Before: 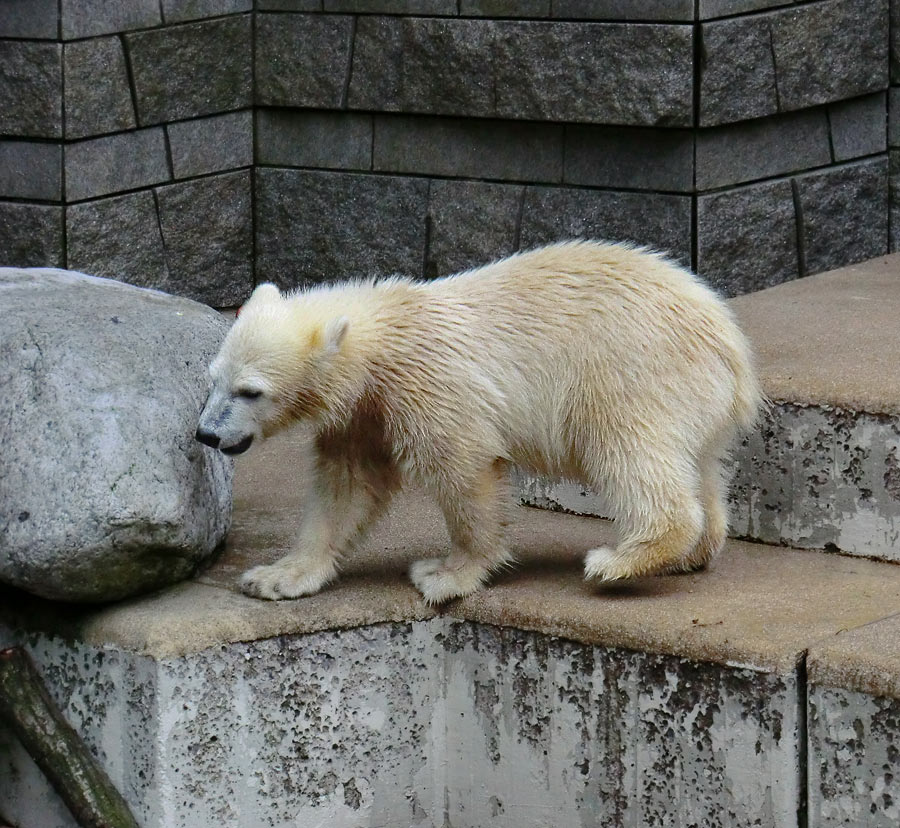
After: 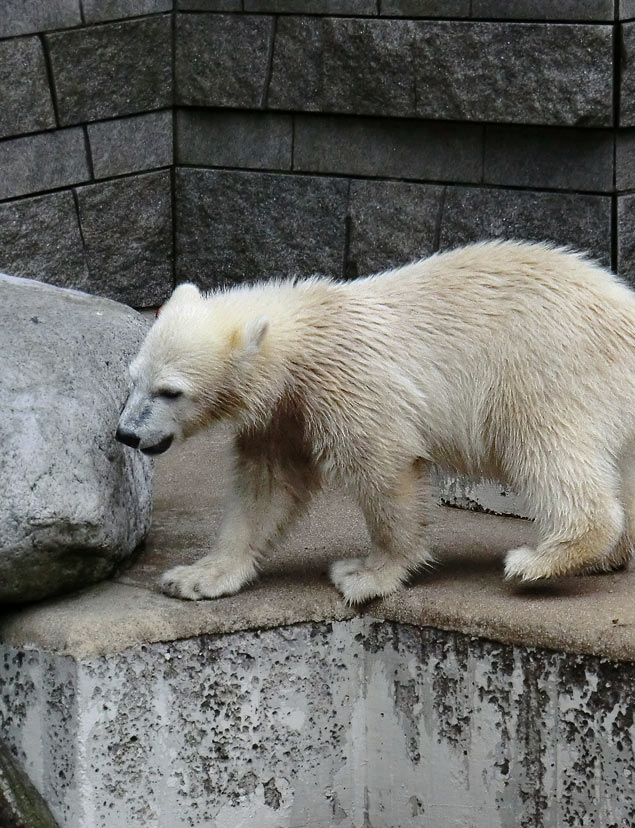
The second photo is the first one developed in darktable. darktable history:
contrast brightness saturation: contrast 0.098, saturation -0.288
crop and rotate: left 8.982%, right 20.355%
